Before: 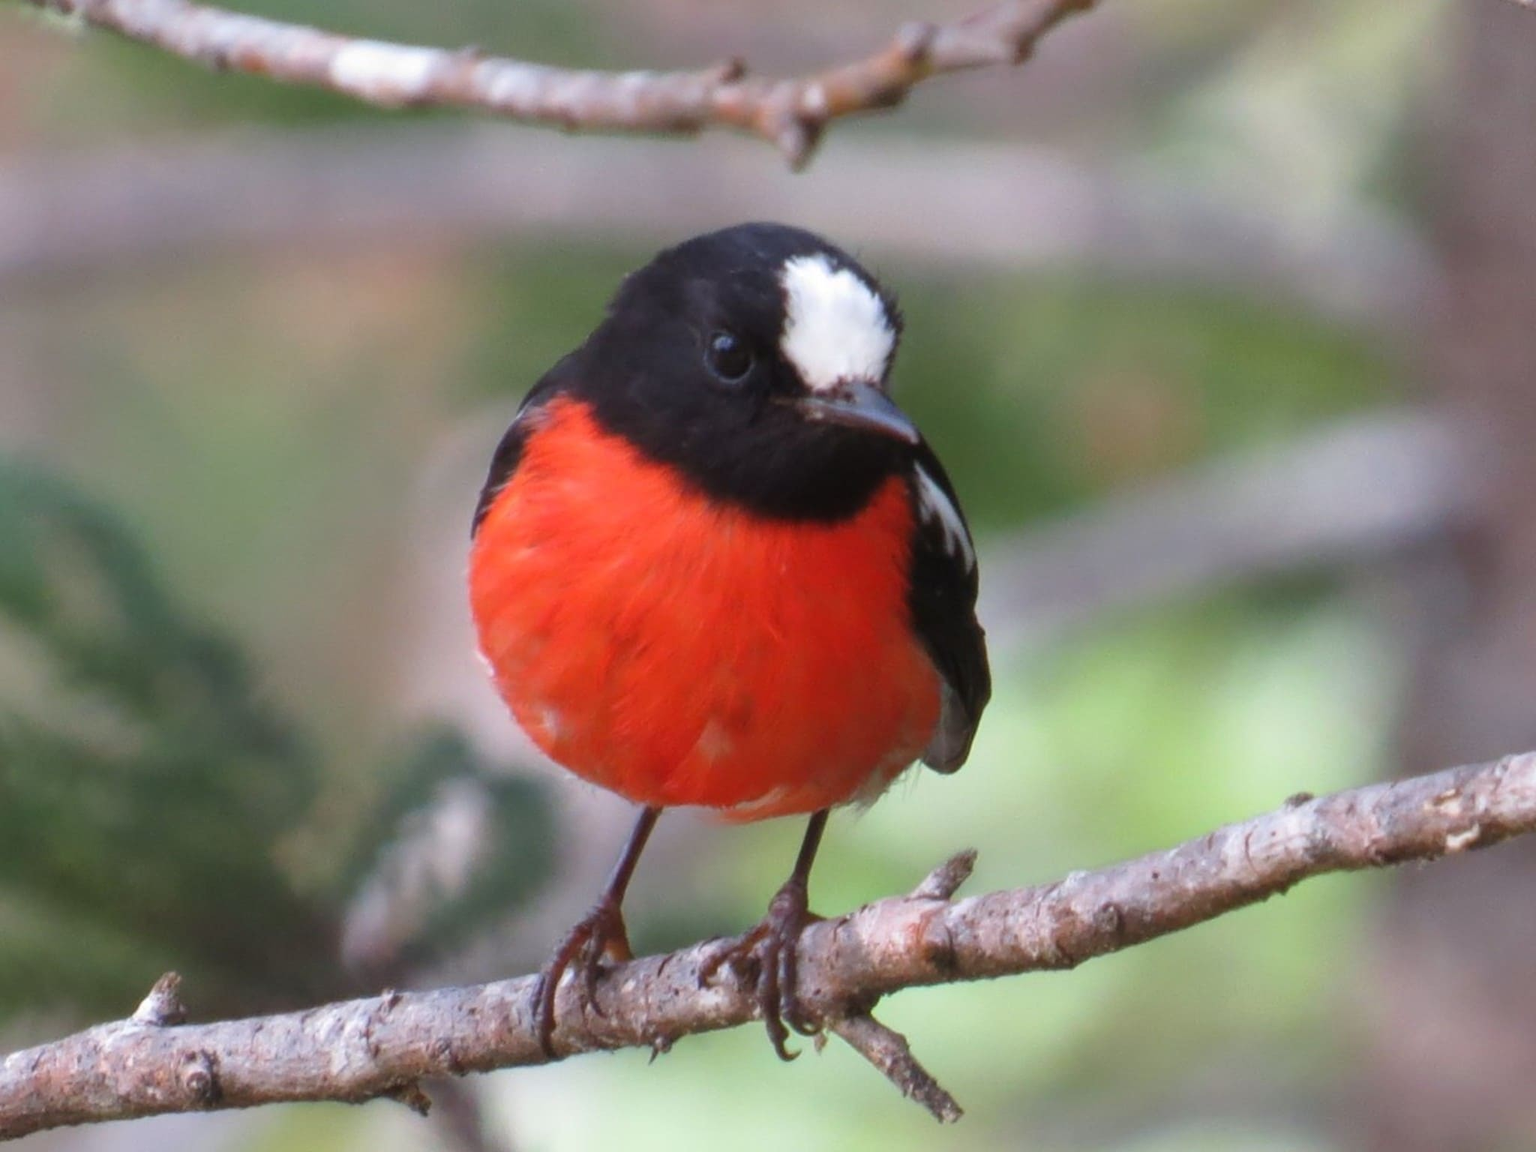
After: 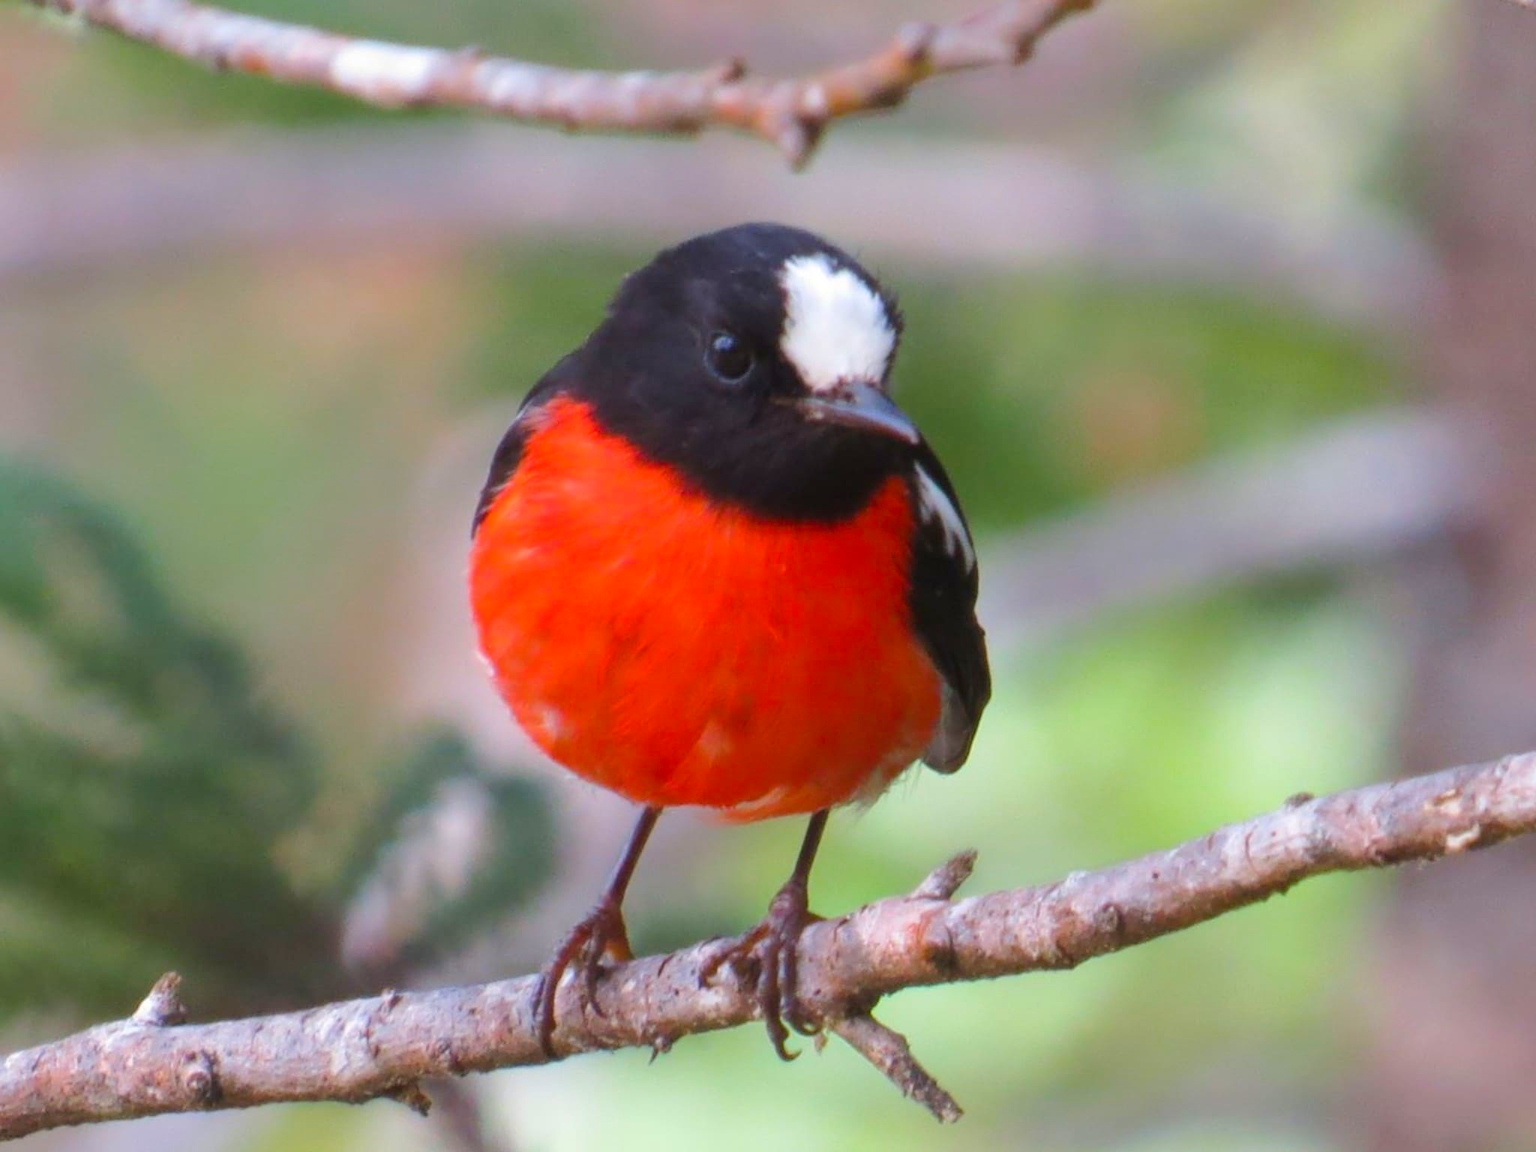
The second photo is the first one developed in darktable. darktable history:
color balance rgb: perceptual saturation grading › global saturation 19.687%, perceptual brilliance grading › mid-tones 10.142%, perceptual brilliance grading › shadows 14.649%, global vibrance 20%
